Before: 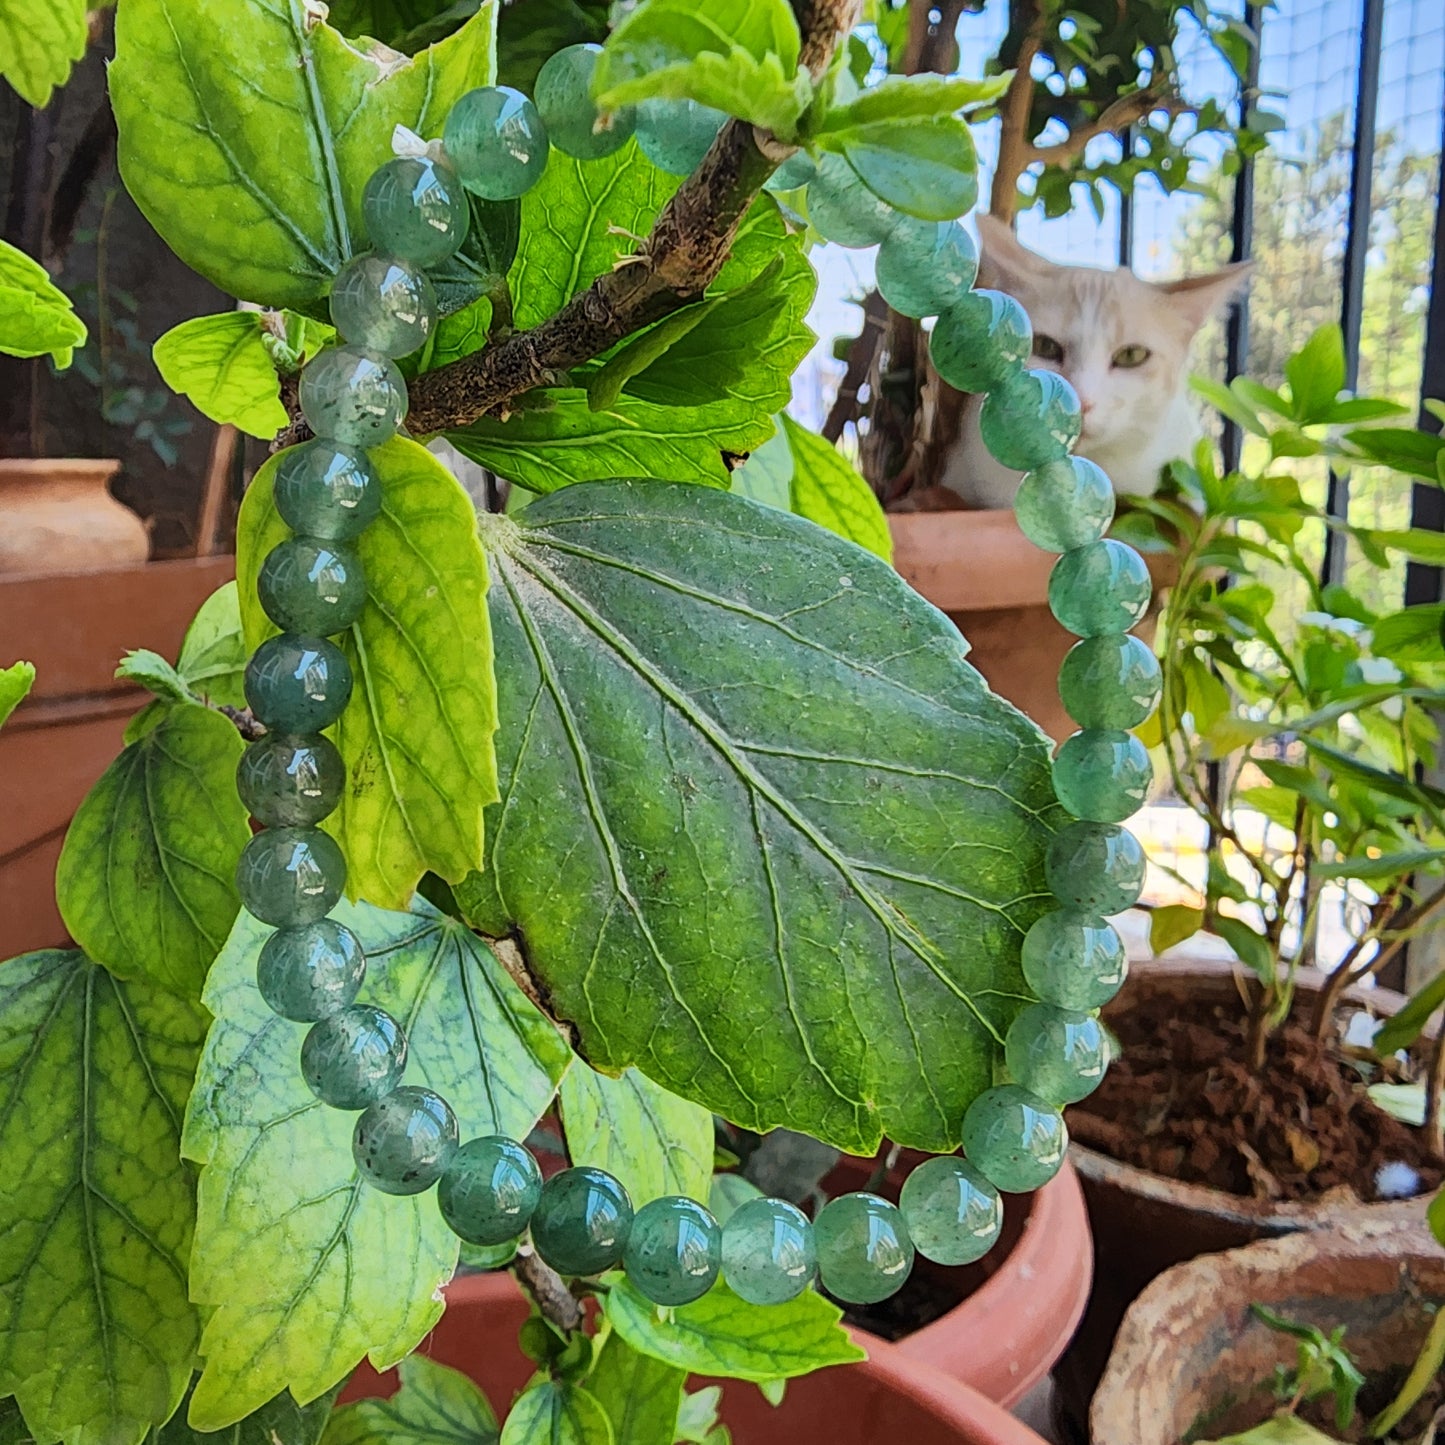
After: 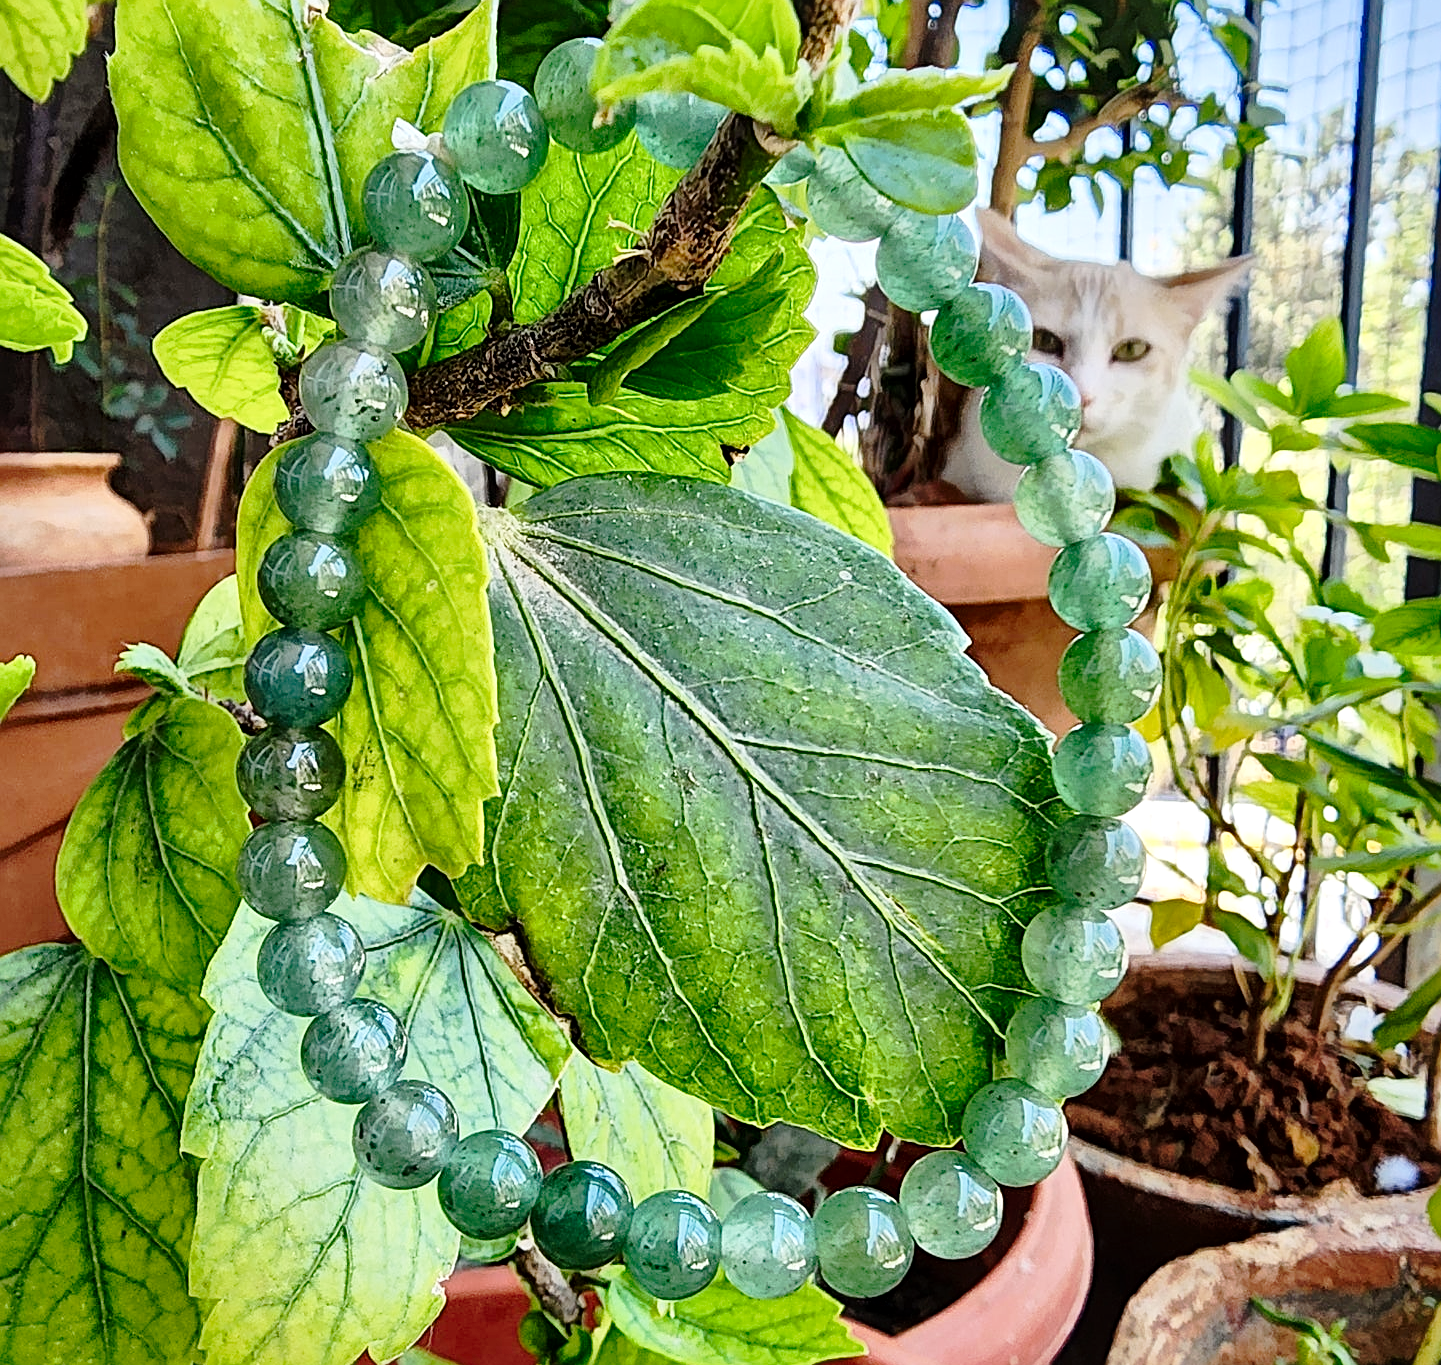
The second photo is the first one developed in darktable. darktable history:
tone curve: curves: ch0 [(0, 0) (0.003, 0.012) (0.011, 0.015) (0.025, 0.023) (0.044, 0.036) (0.069, 0.047) (0.1, 0.062) (0.136, 0.1) (0.177, 0.15) (0.224, 0.219) (0.277, 0.3) (0.335, 0.401) (0.399, 0.49) (0.468, 0.569) (0.543, 0.641) (0.623, 0.73) (0.709, 0.806) (0.801, 0.88) (0.898, 0.939) (1, 1)], preserve colors none
crop: top 0.448%, right 0.264%, bottom 5.045%
local contrast: mode bilateral grid, contrast 50, coarseness 50, detail 150%, midtone range 0.2
sharpen: on, module defaults
